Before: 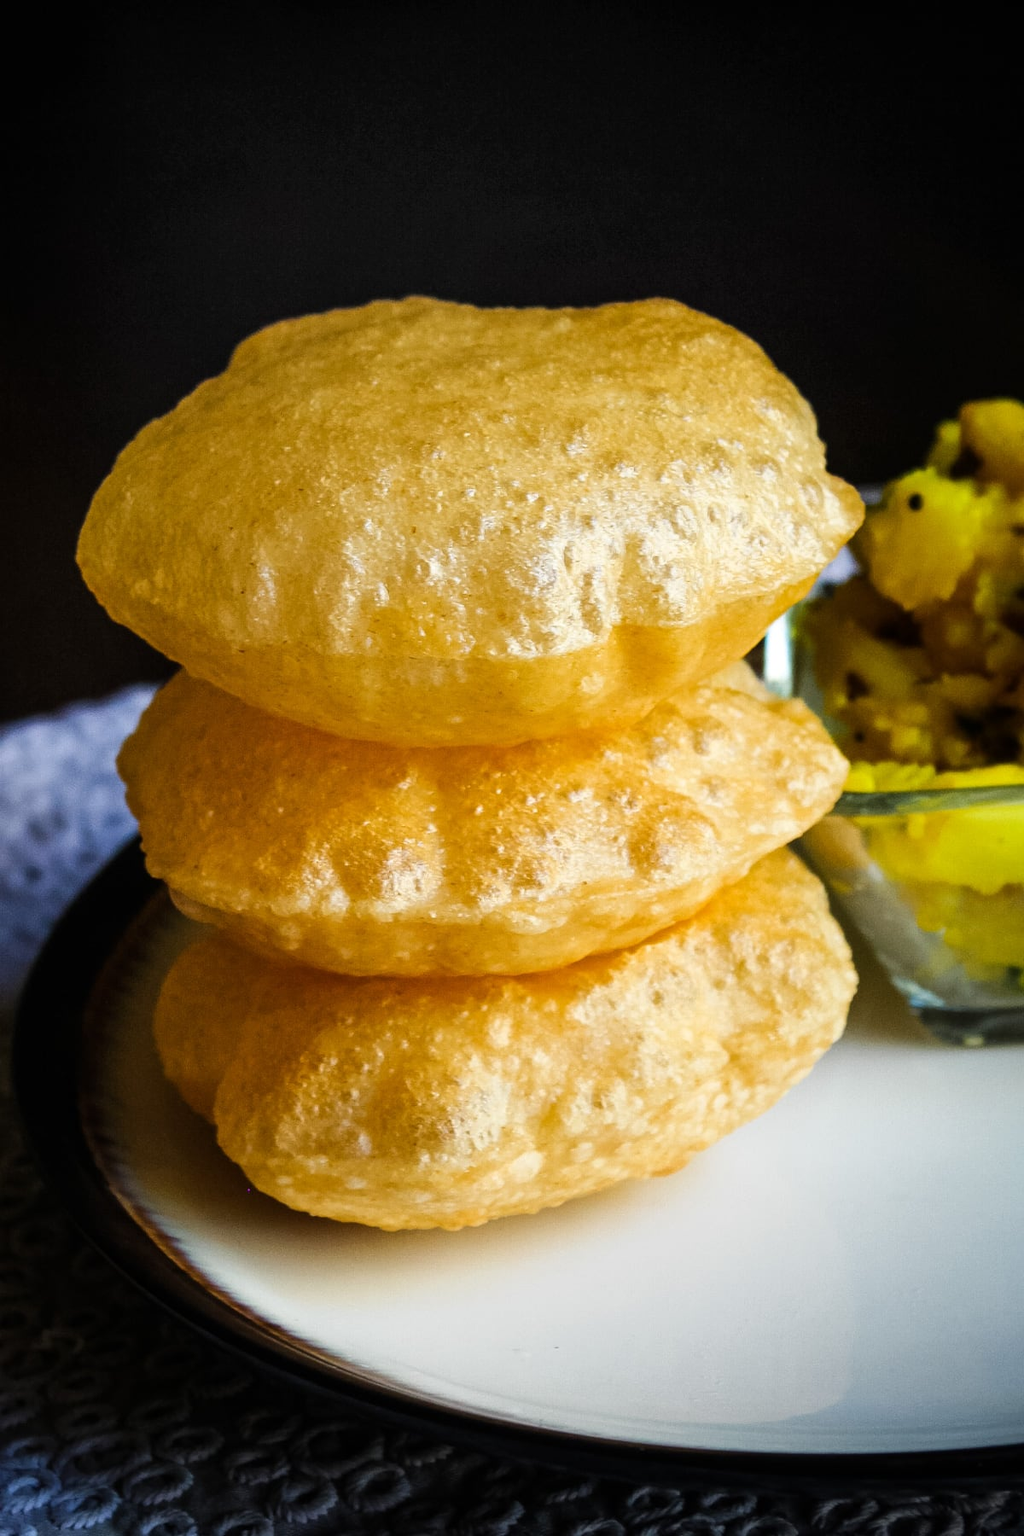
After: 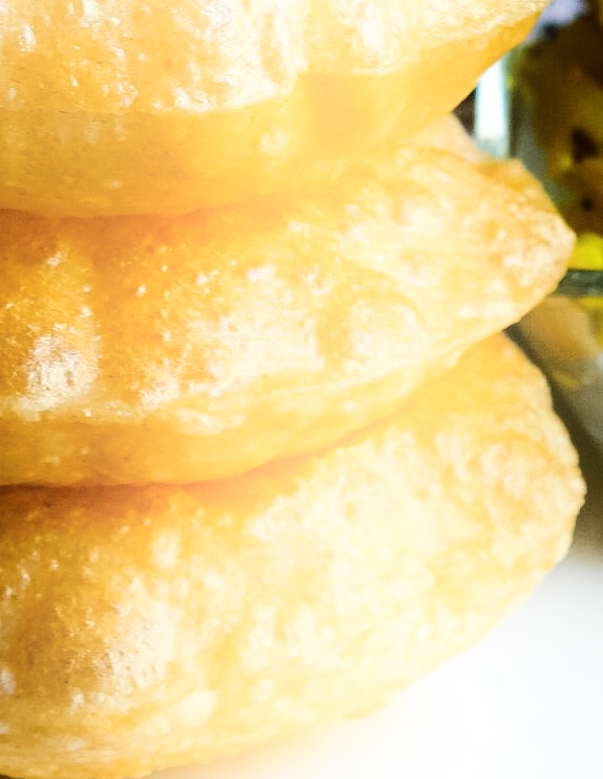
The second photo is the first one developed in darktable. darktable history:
crop: left 35.03%, top 36.625%, right 14.663%, bottom 20.057%
shadows and highlights: shadows -21.3, highlights 100, soften with gaussian
